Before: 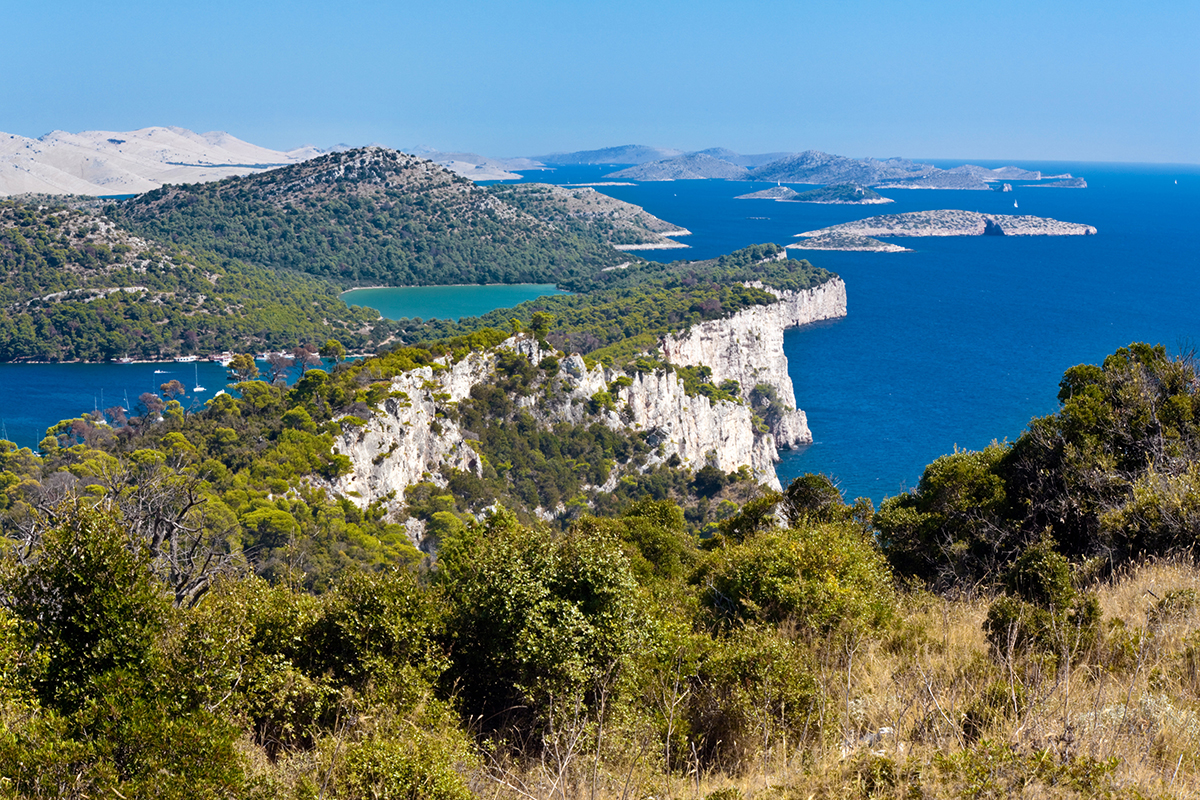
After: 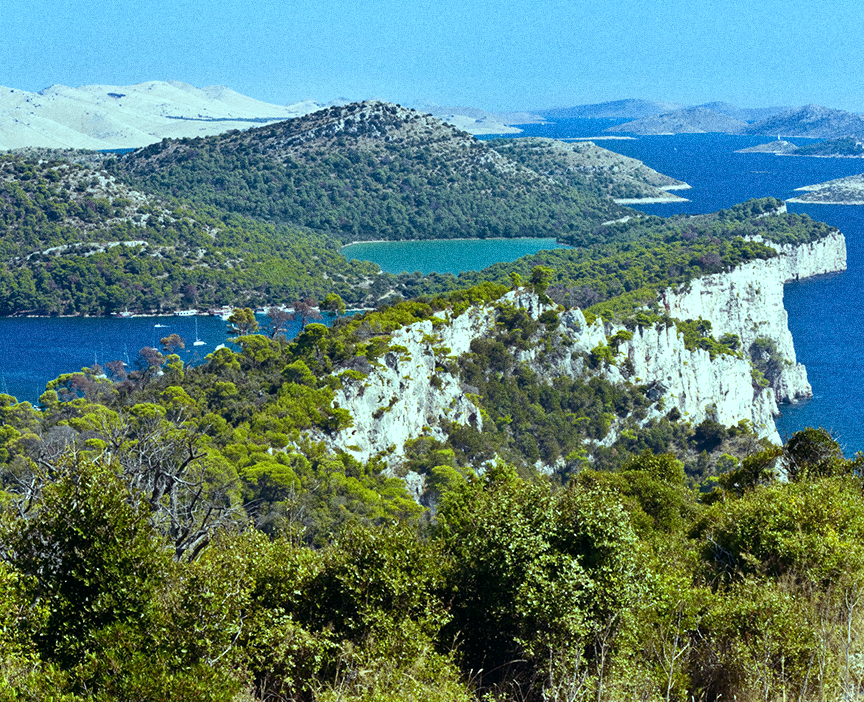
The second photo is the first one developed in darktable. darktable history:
crop: top 5.803%, right 27.864%, bottom 5.804%
color balance: mode lift, gamma, gain (sRGB), lift [0.997, 0.979, 1.021, 1.011], gamma [1, 1.084, 0.916, 0.998], gain [1, 0.87, 1.13, 1.101], contrast 4.55%, contrast fulcrum 38.24%, output saturation 104.09%
grain: coarseness 0.09 ISO, strength 40%
